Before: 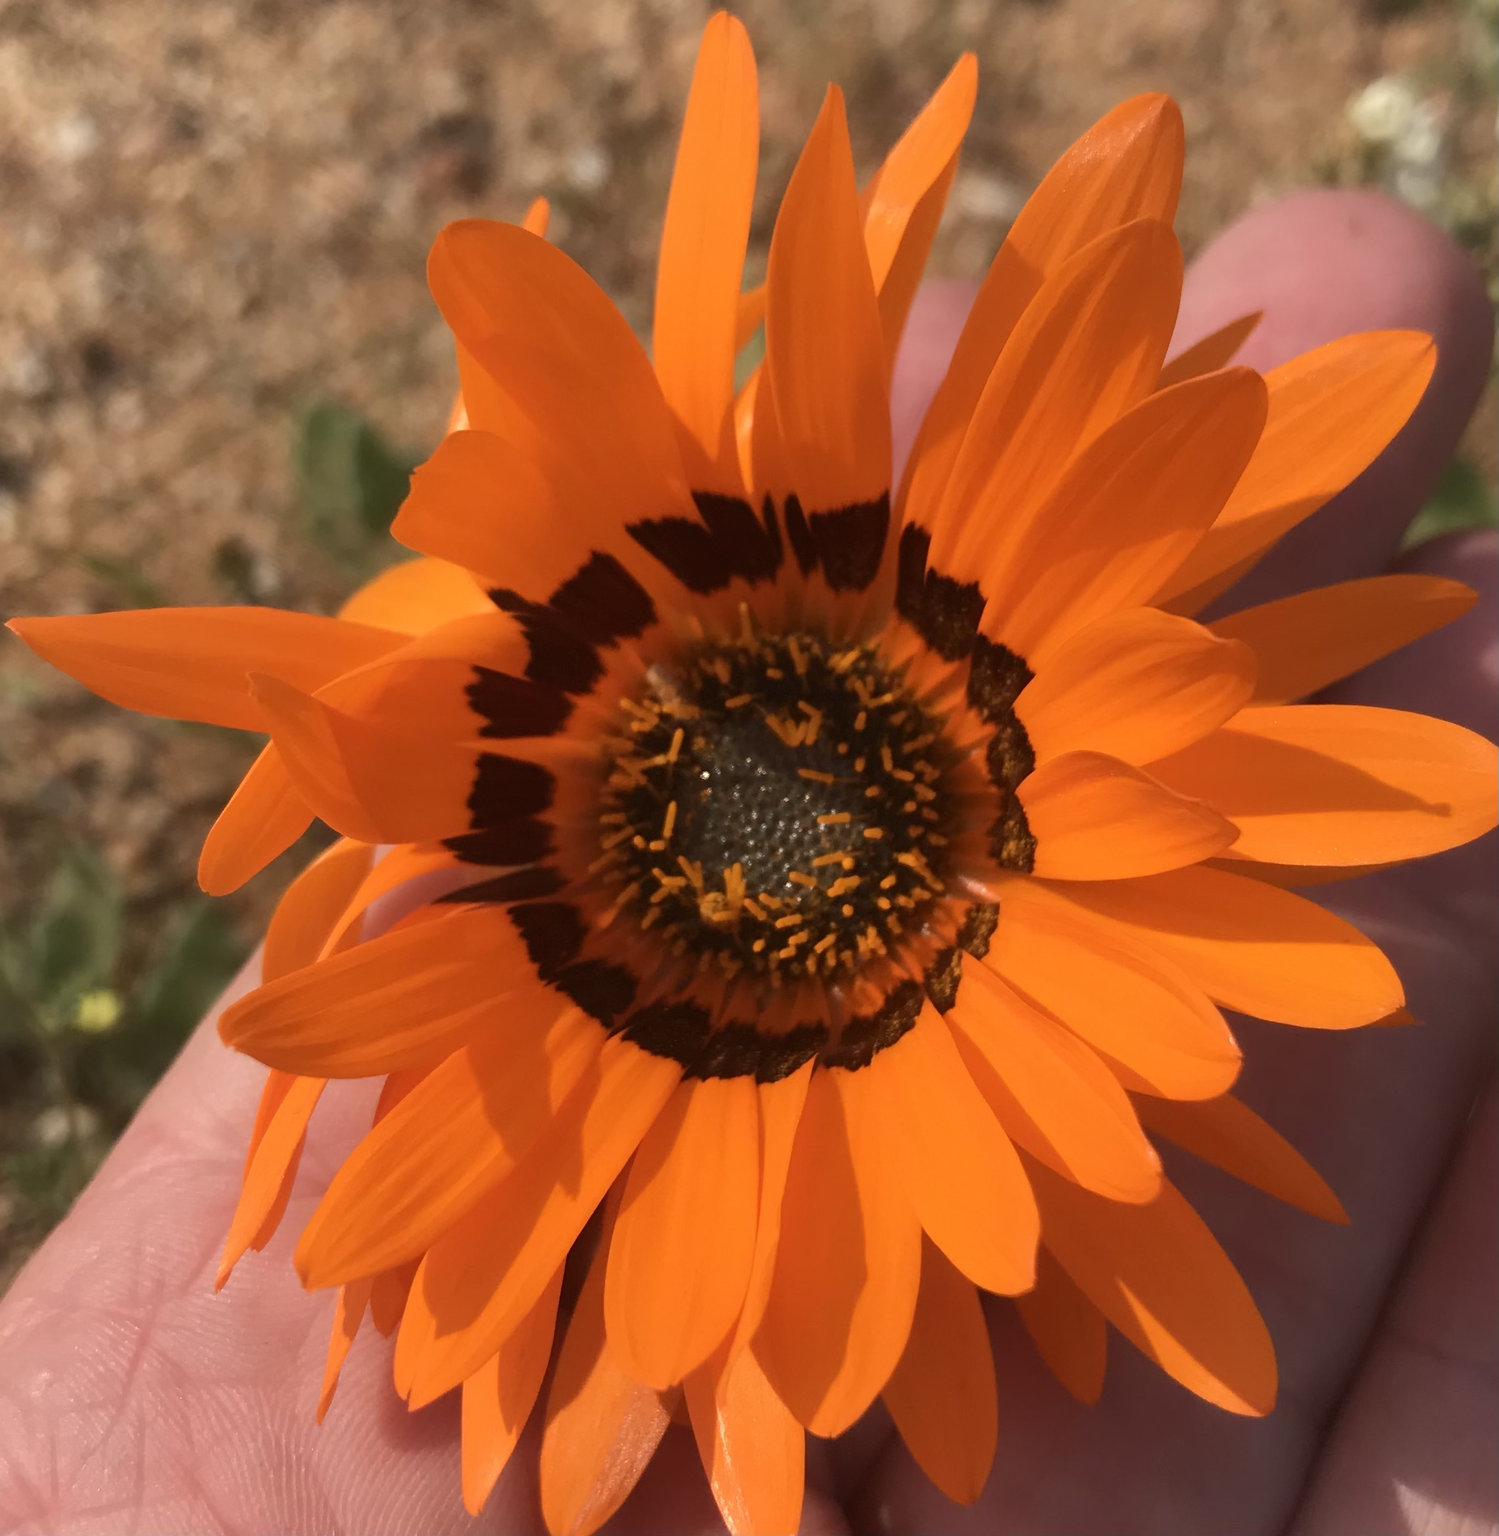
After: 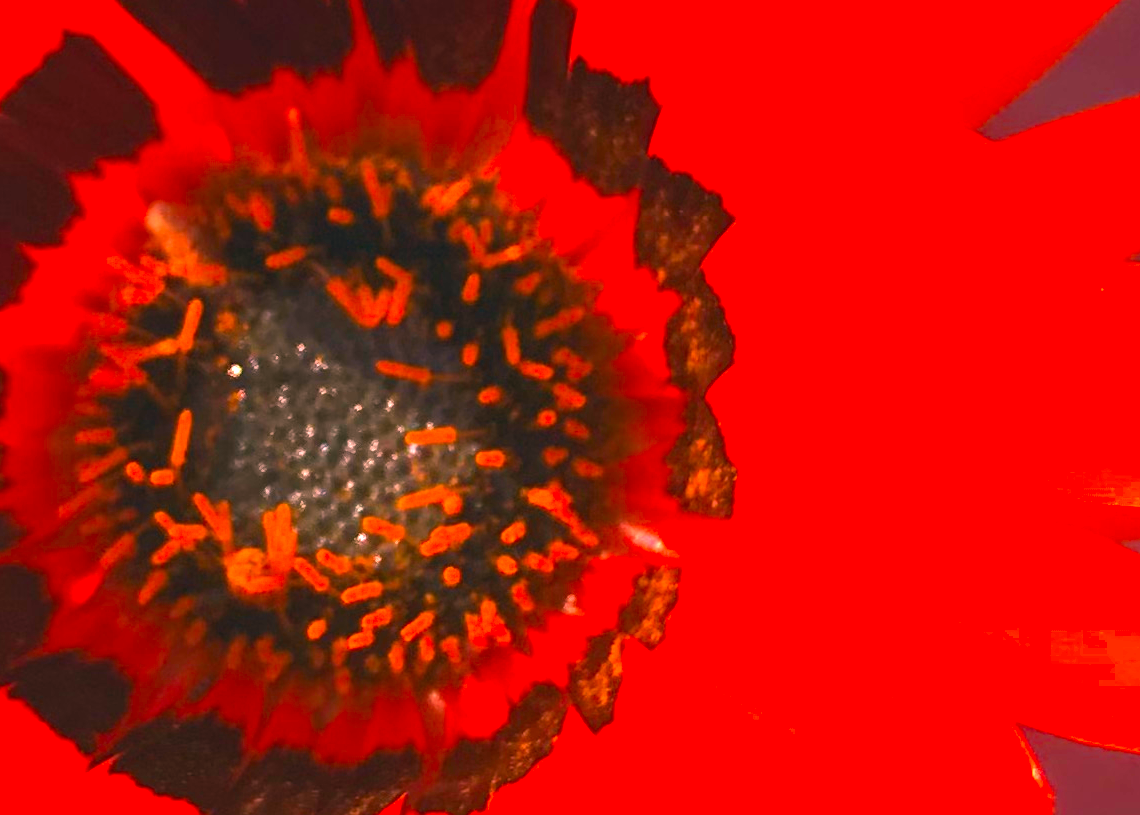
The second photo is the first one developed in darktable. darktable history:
crop: left 36.729%, top 34.623%, right 13.215%, bottom 30.459%
exposure: black level correction 0, exposure 1.107 EV, compensate exposure bias true, compensate highlight preservation false
color correction: highlights a* 16.63, highlights b* 0.266, shadows a* -14.82, shadows b* -14.04, saturation 1.51
